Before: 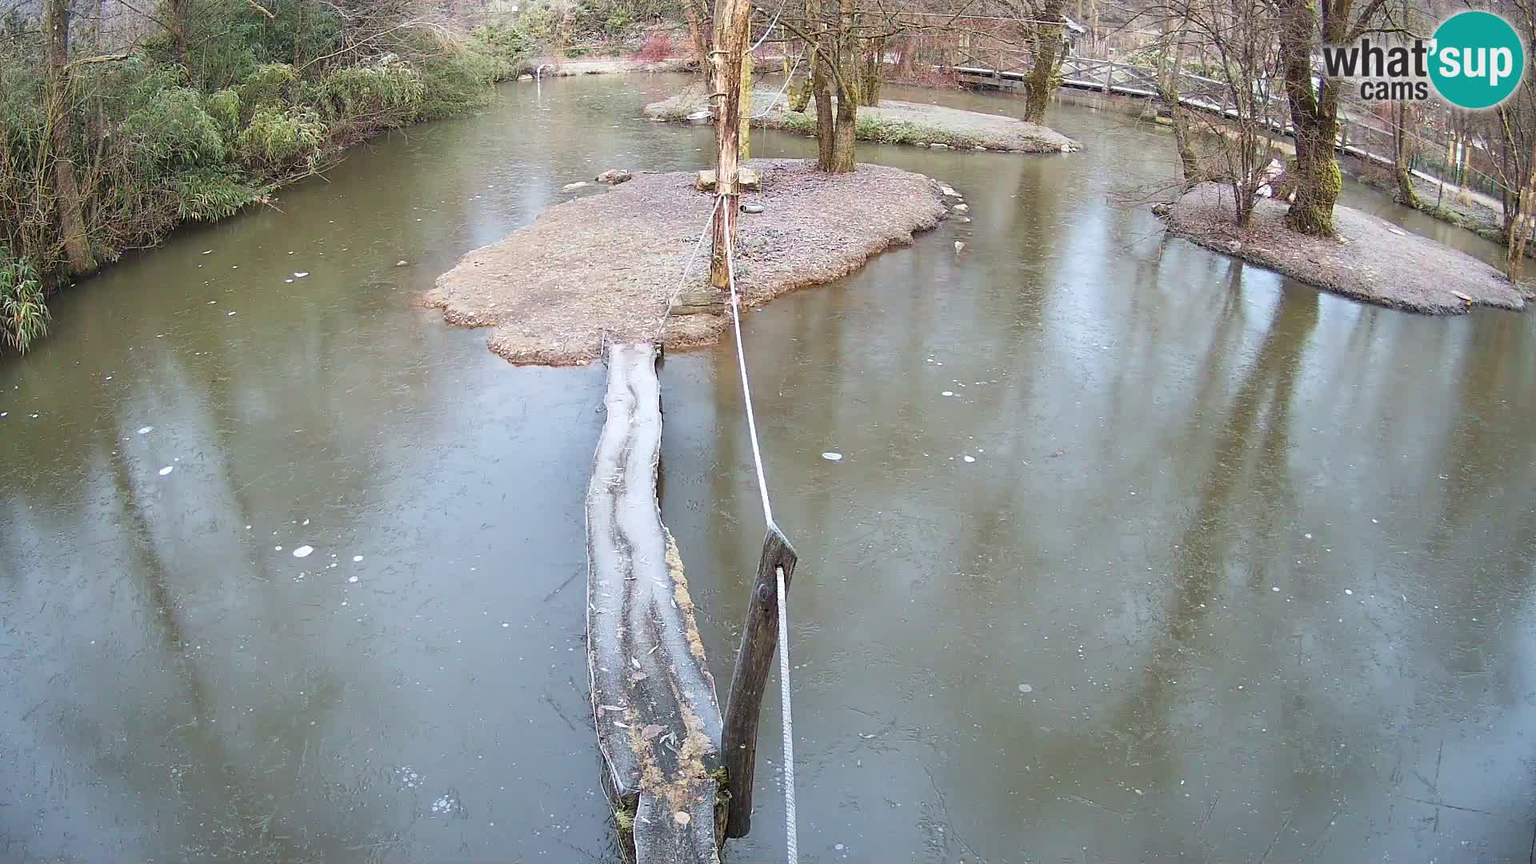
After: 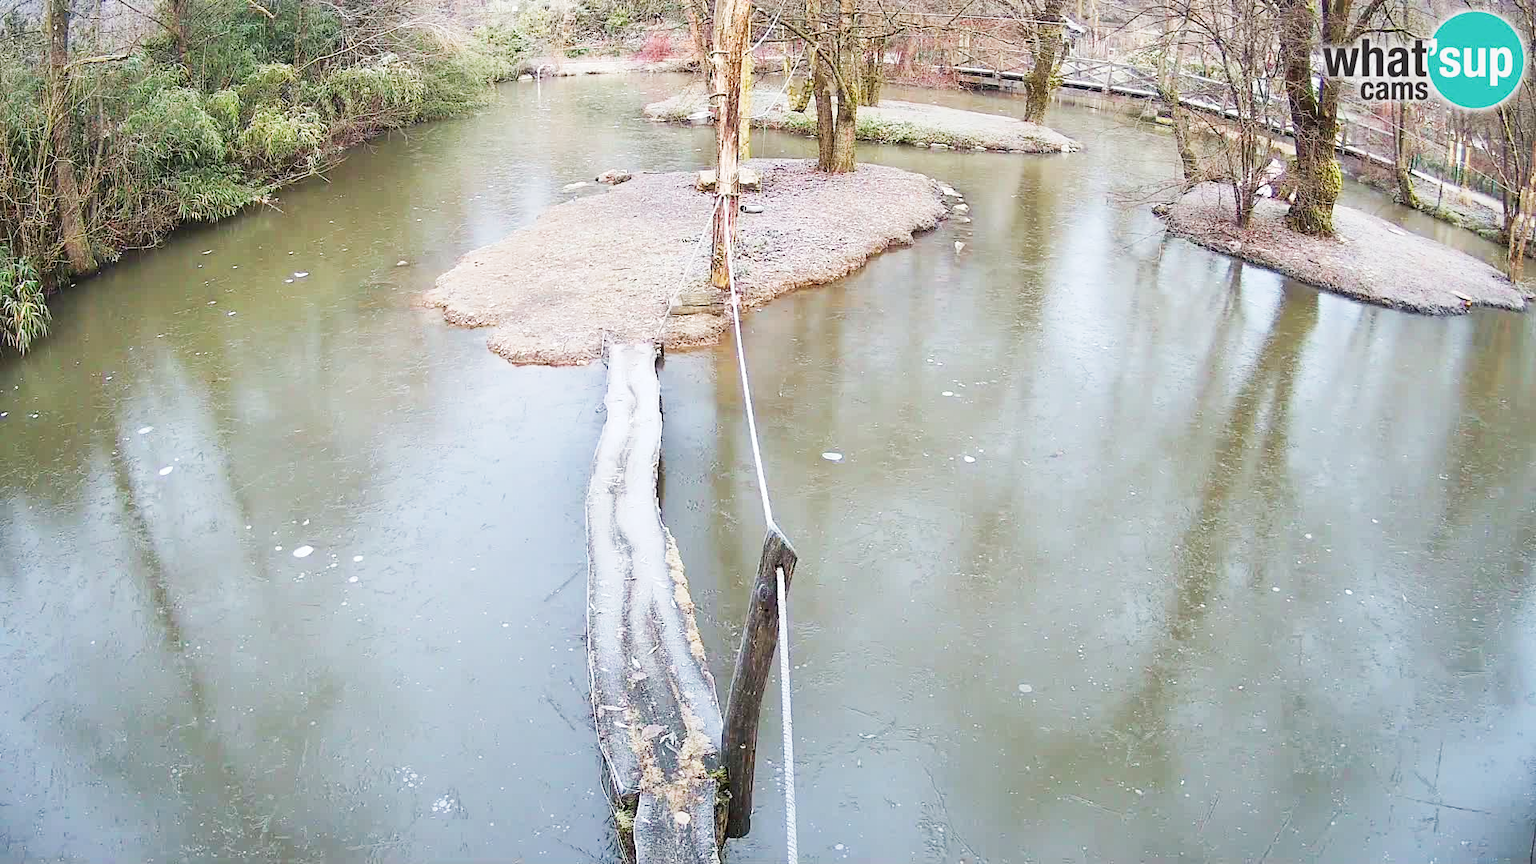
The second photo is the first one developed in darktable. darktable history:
tone curve: curves: ch0 [(0, 0) (0.055, 0.057) (0.258, 0.307) (0.434, 0.543) (0.517, 0.657) (0.745, 0.874) (1, 1)]; ch1 [(0, 0) (0.346, 0.307) (0.418, 0.383) (0.46, 0.439) (0.482, 0.493) (0.502, 0.503) (0.517, 0.514) (0.55, 0.561) (0.588, 0.603) (0.646, 0.688) (1, 1)]; ch2 [(0, 0) (0.346, 0.34) (0.431, 0.45) (0.485, 0.499) (0.5, 0.503) (0.527, 0.525) (0.545, 0.562) (0.679, 0.706) (1, 1)], preserve colors none
